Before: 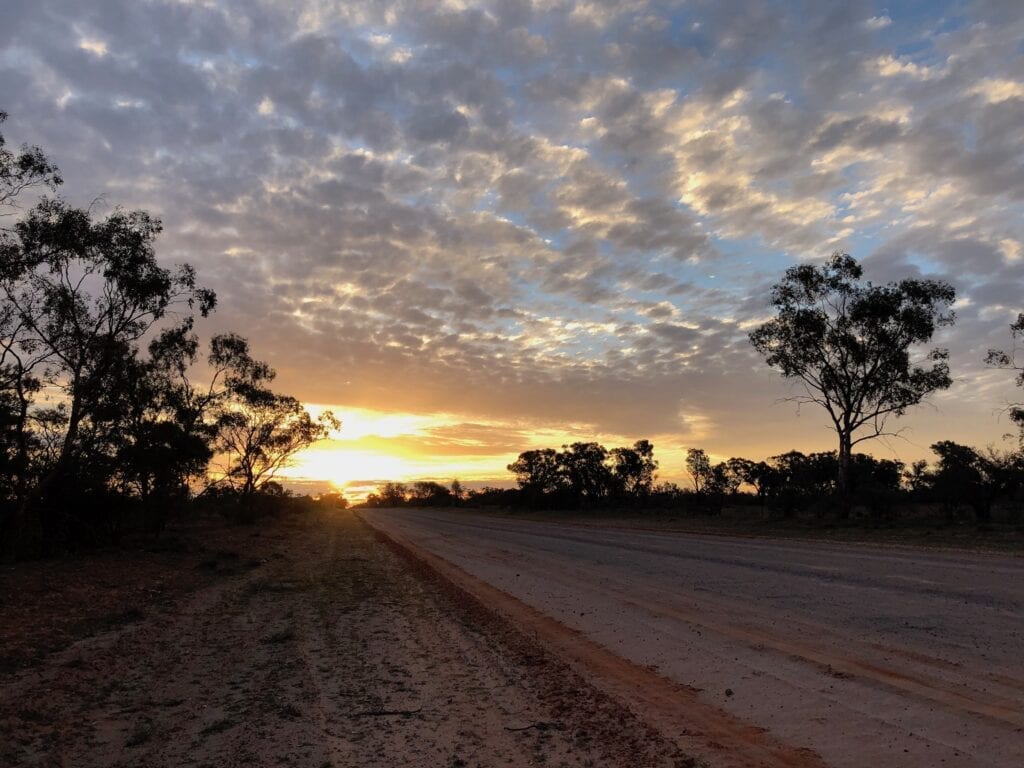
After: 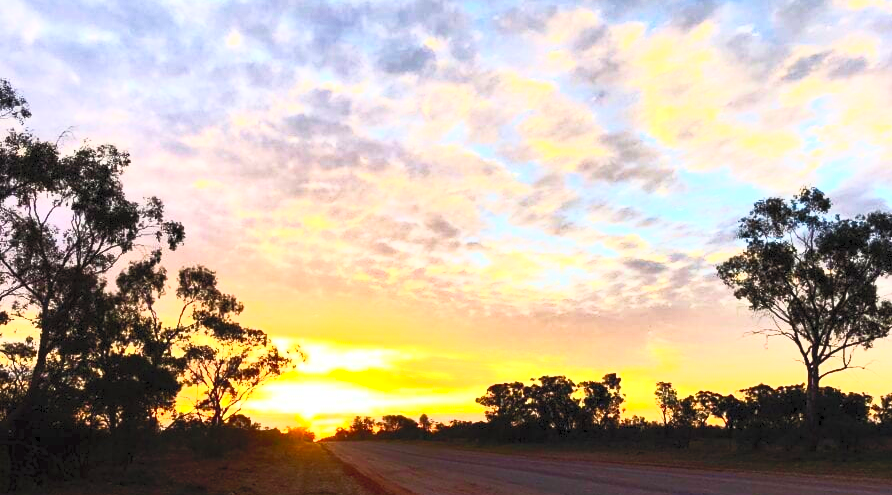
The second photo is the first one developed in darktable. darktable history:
contrast brightness saturation: contrast 0.995, brightness 0.993, saturation 0.985
velvia: on, module defaults
crop: left 3.158%, top 8.845%, right 9.637%, bottom 26.696%
